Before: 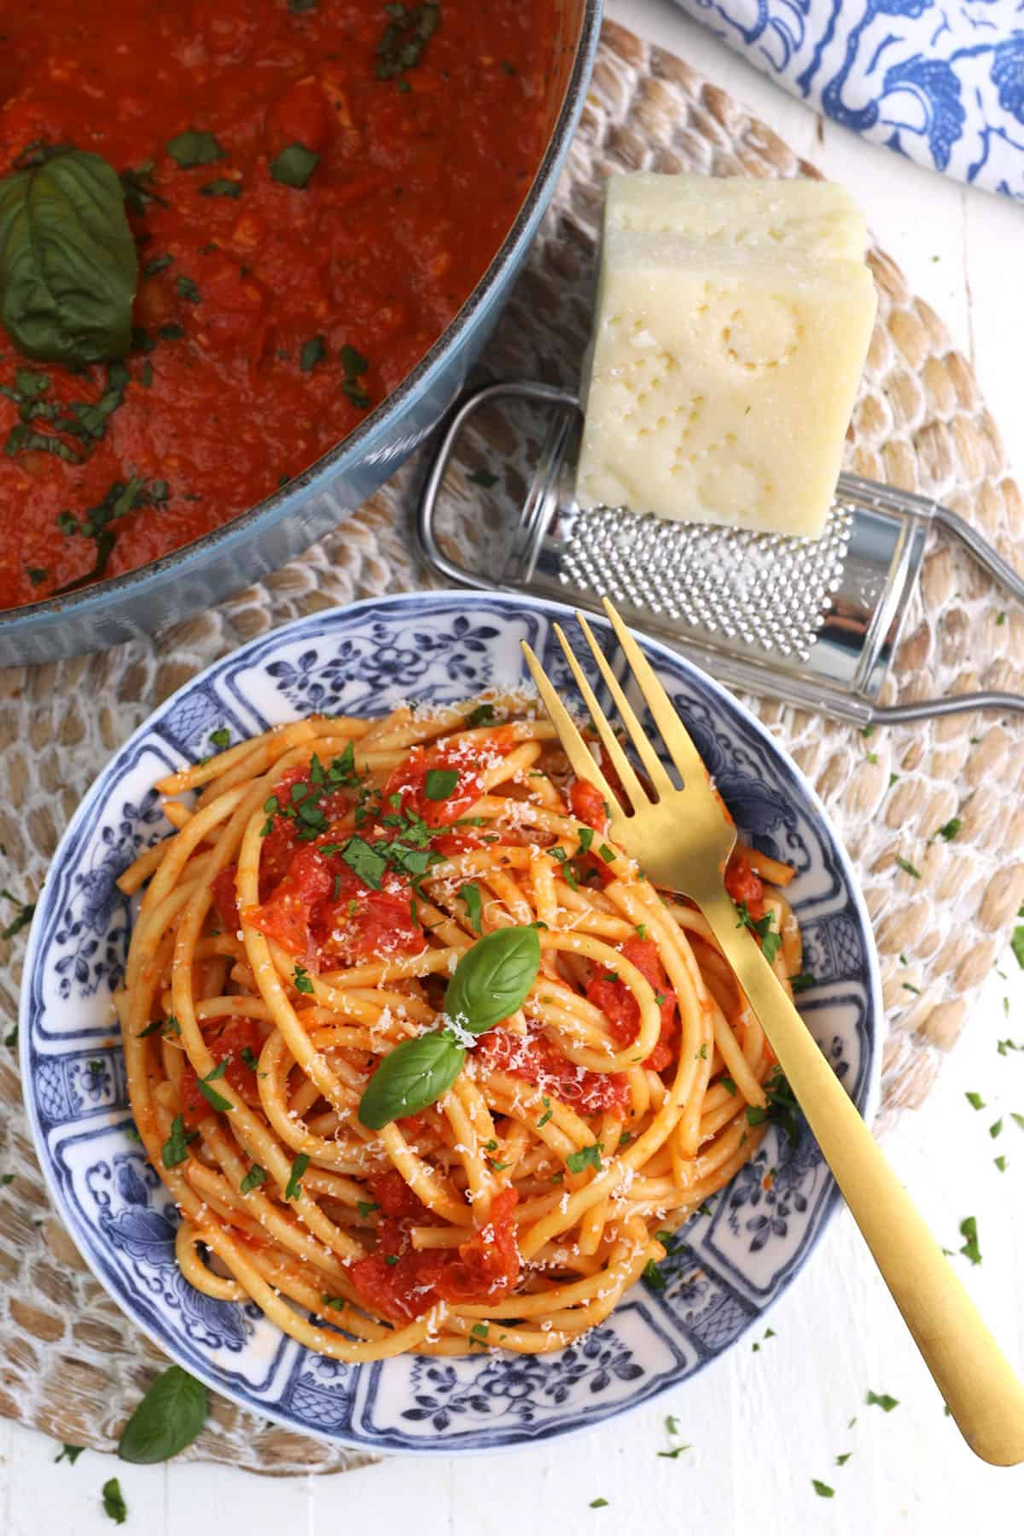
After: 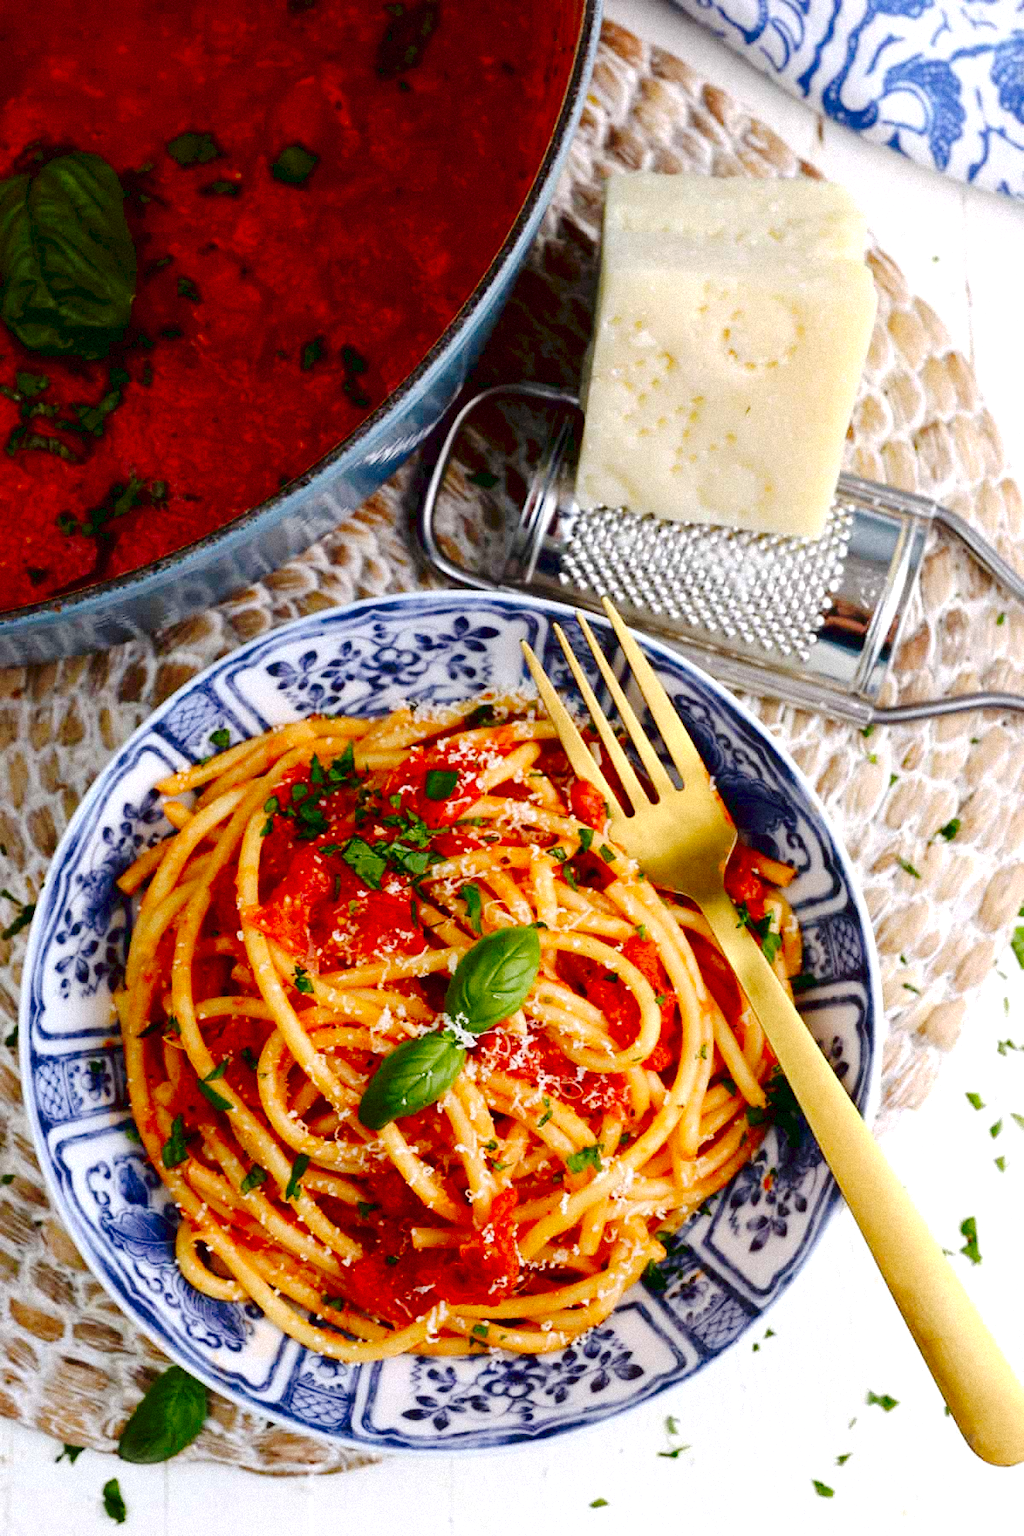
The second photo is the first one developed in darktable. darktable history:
tone curve: curves: ch0 [(0, 0) (0.003, 0.047) (0.011, 0.051) (0.025, 0.061) (0.044, 0.075) (0.069, 0.09) (0.1, 0.102) (0.136, 0.125) (0.177, 0.173) (0.224, 0.226) (0.277, 0.303) (0.335, 0.388) (0.399, 0.469) (0.468, 0.545) (0.543, 0.623) (0.623, 0.695) (0.709, 0.766) (0.801, 0.832) (0.898, 0.905) (1, 1)], preserve colors none
tone equalizer: on, module defaults
exposure: black level correction 0.025, exposure 0.182 EV, compensate highlight preservation false
grain: mid-tones bias 0%
contrast brightness saturation: contrast 0.07, brightness -0.14, saturation 0.11
